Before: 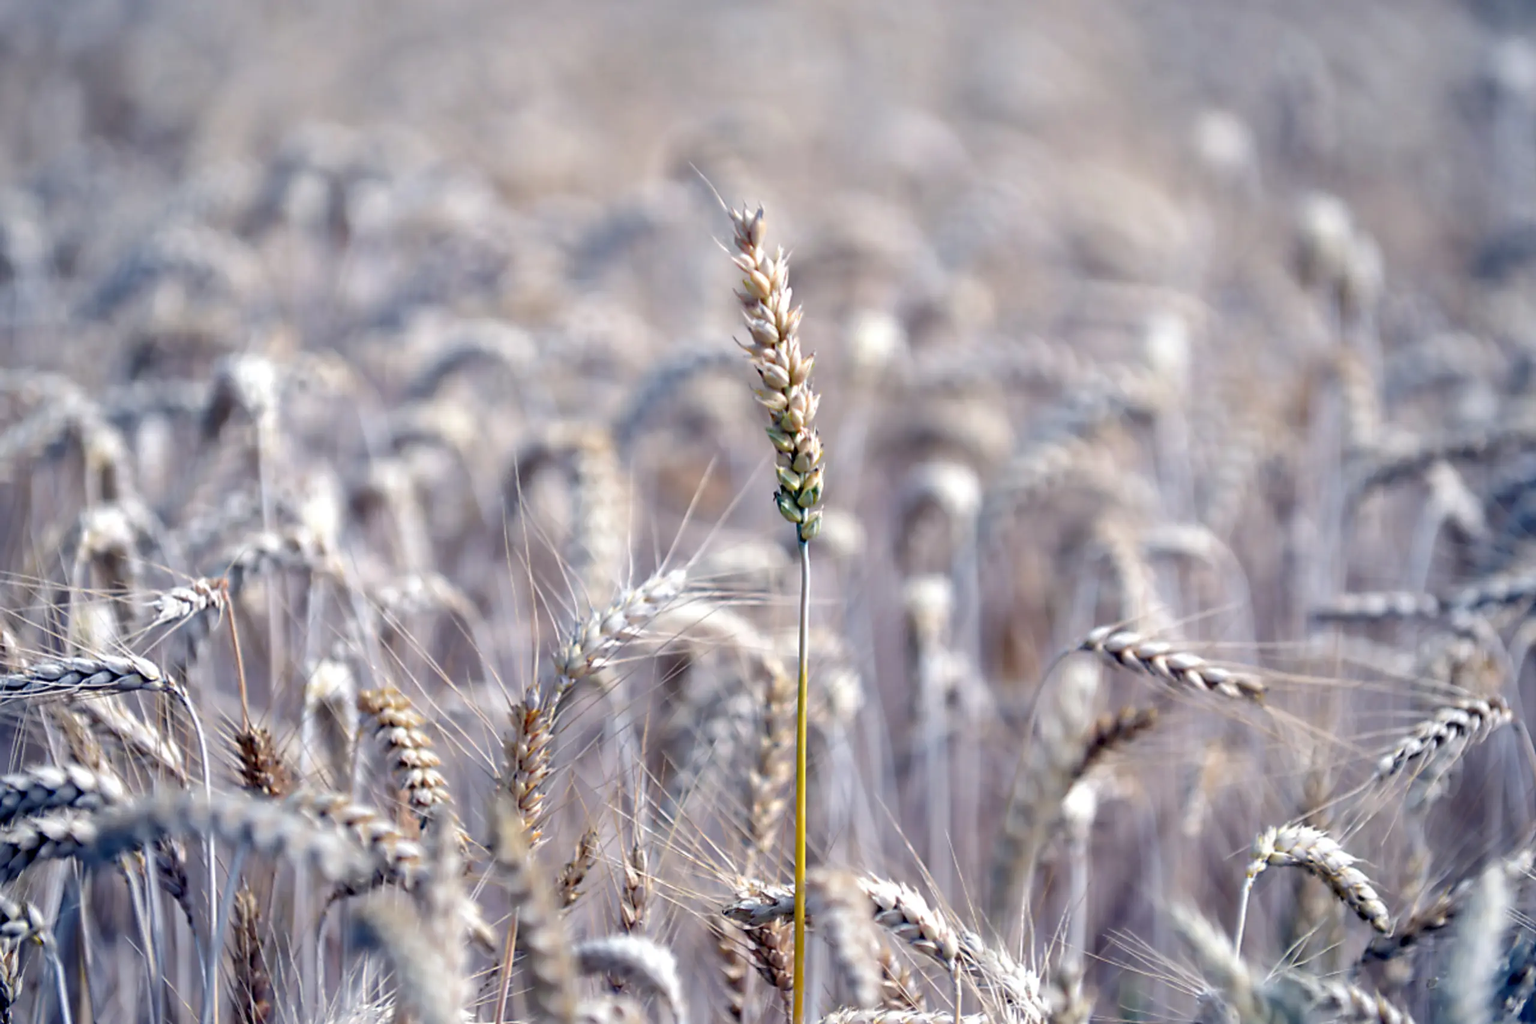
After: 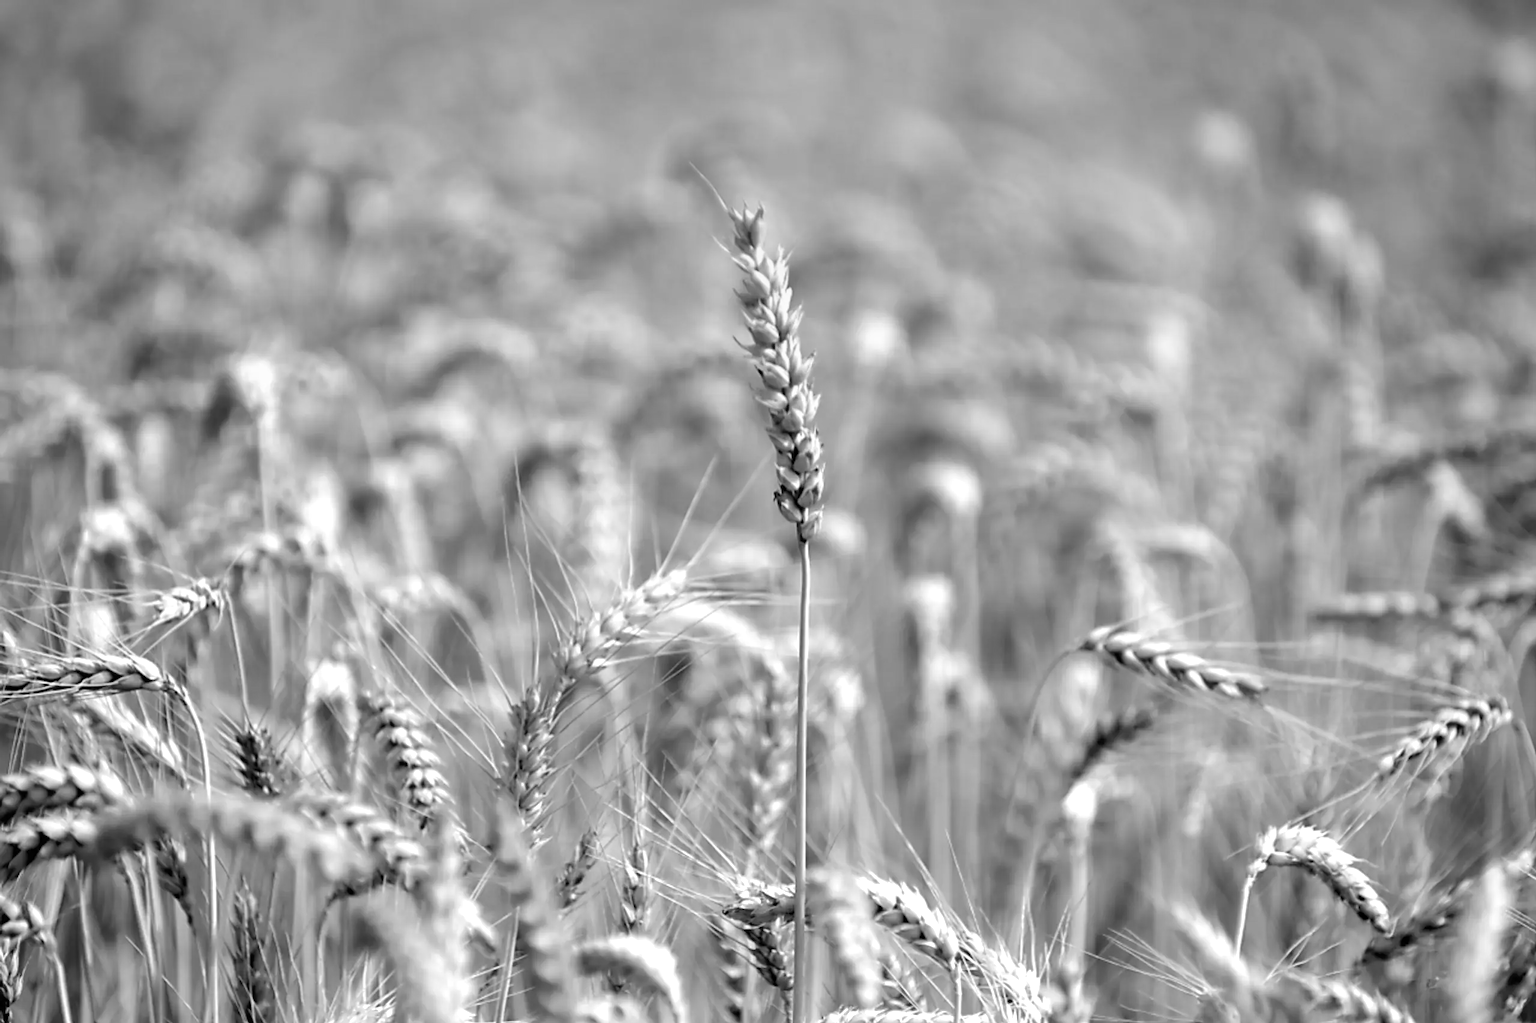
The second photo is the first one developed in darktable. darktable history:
graduated density: on, module defaults
monochrome: a 32, b 64, size 2.3
exposure: exposure 0.4 EV, compensate highlight preservation false
